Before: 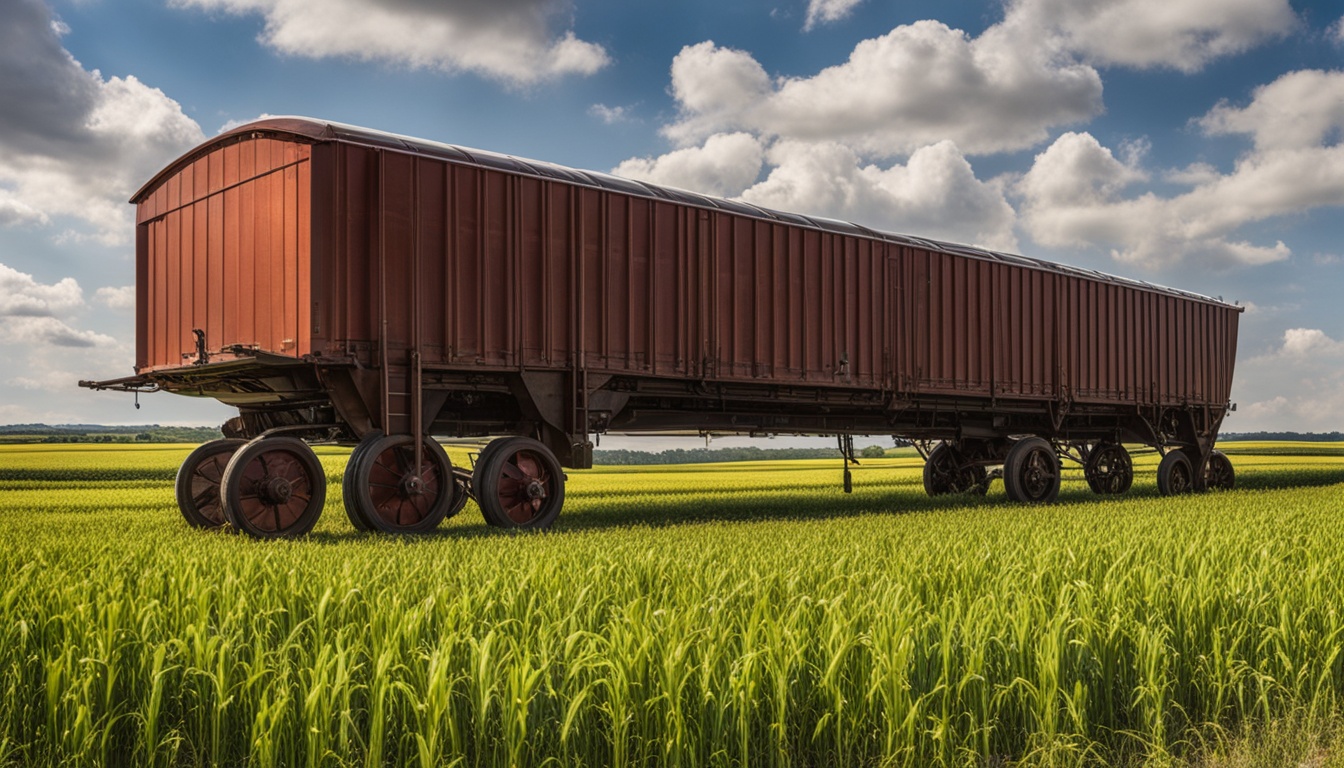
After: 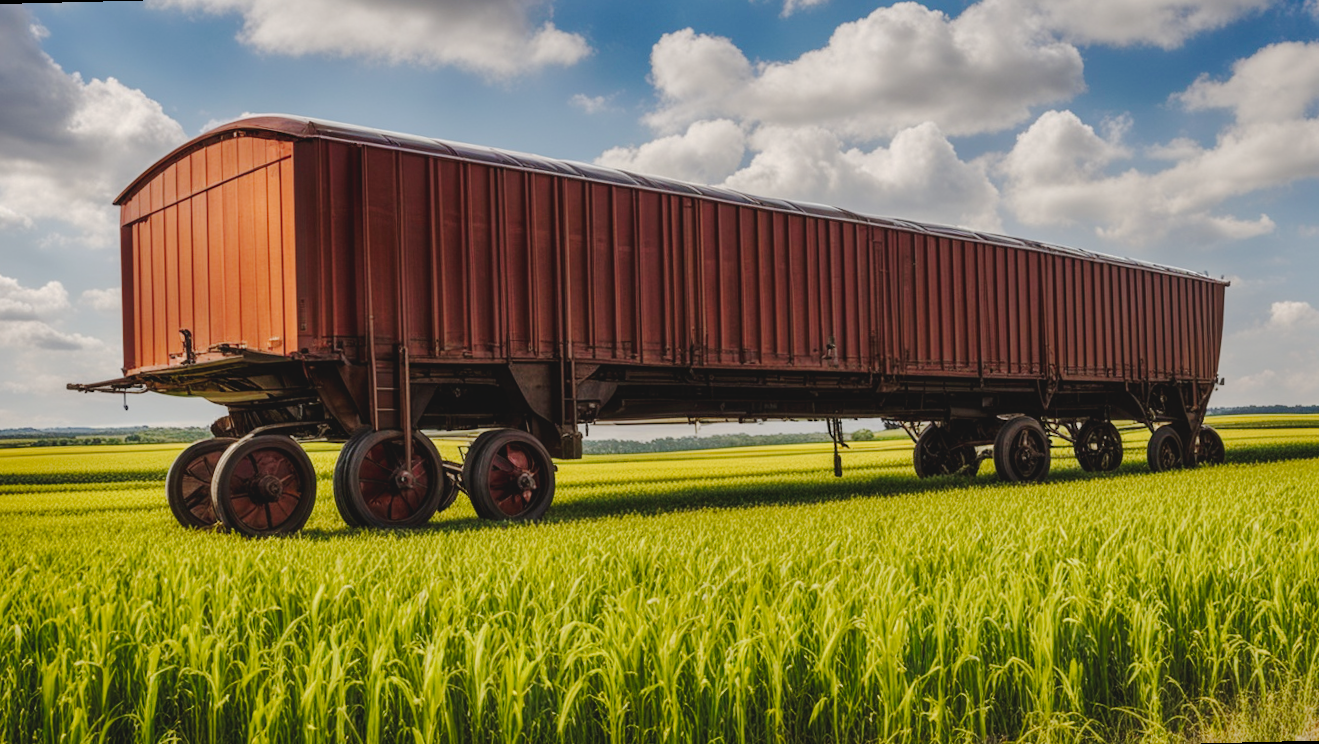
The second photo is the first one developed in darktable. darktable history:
shadows and highlights: on, module defaults
tone curve: curves: ch0 [(0, 0) (0.003, 0.036) (0.011, 0.039) (0.025, 0.039) (0.044, 0.043) (0.069, 0.05) (0.1, 0.072) (0.136, 0.102) (0.177, 0.144) (0.224, 0.204) (0.277, 0.288) (0.335, 0.384) (0.399, 0.477) (0.468, 0.575) (0.543, 0.652) (0.623, 0.724) (0.709, 0.785) (0.801, 0.851) (0.898, 0.915) (1, 1)], preserve colors none
rotate and perspective: rotation -1.42°, crop left 0.016, crop right 0.984, crop top 0.035, crop bottom 0.965
